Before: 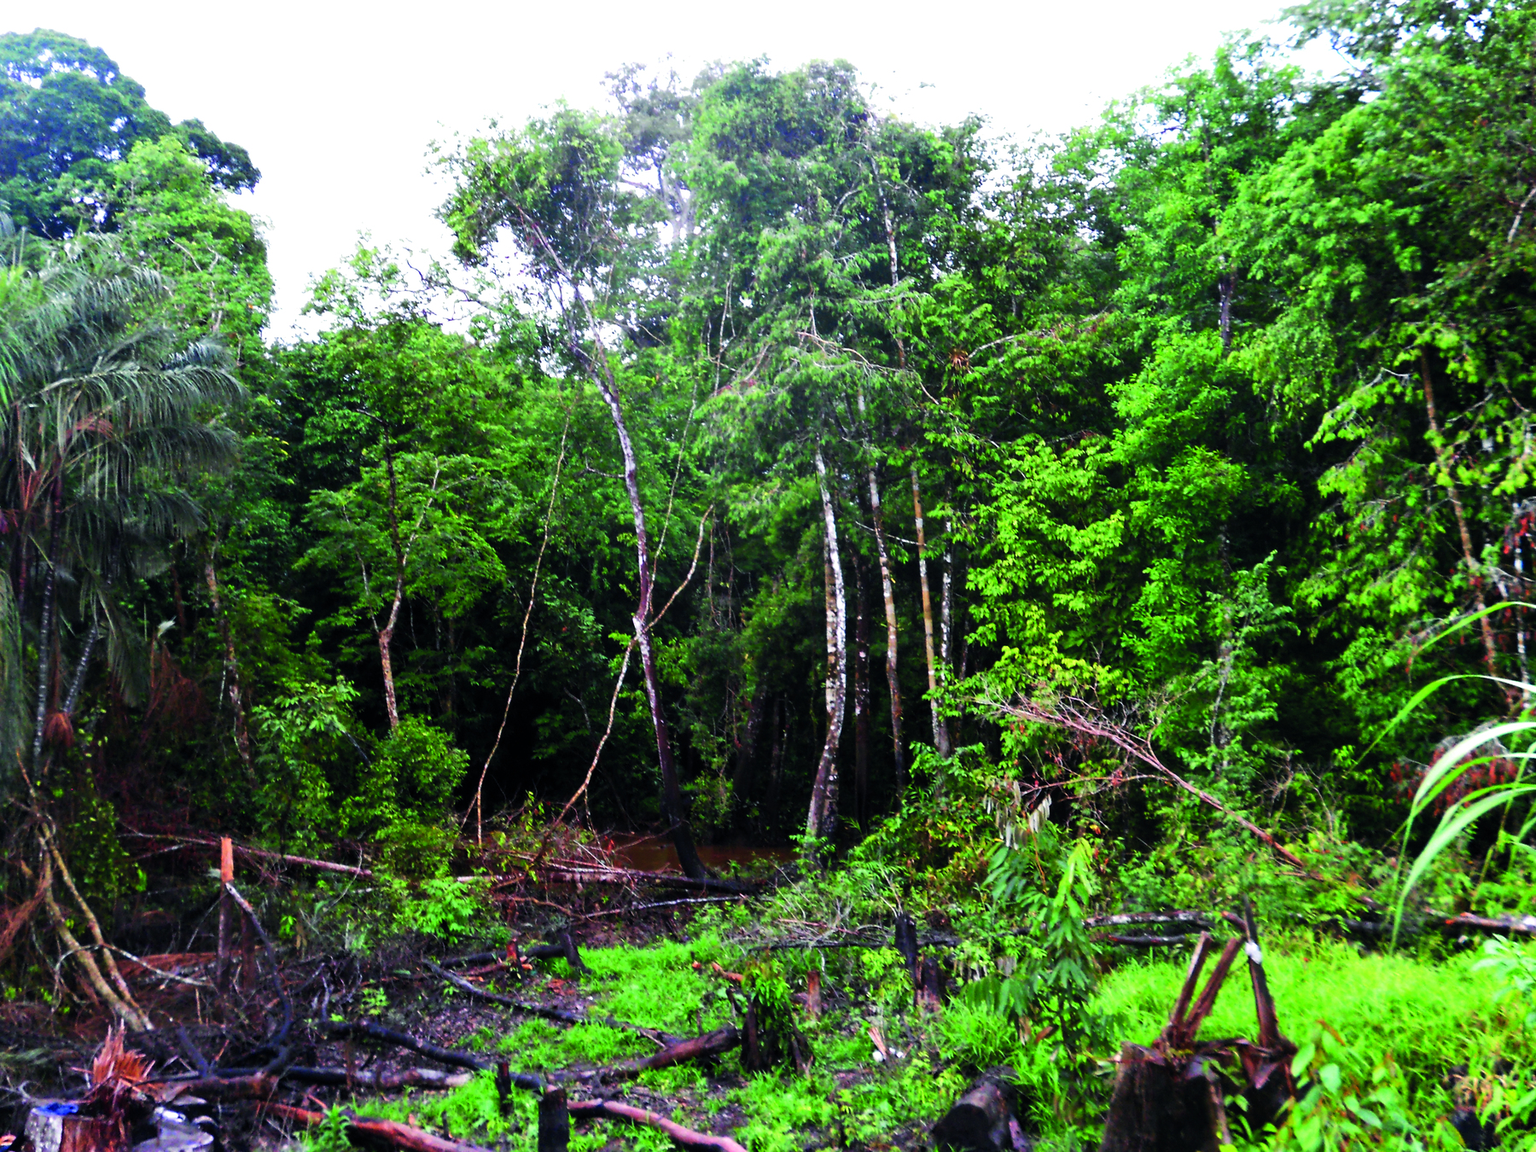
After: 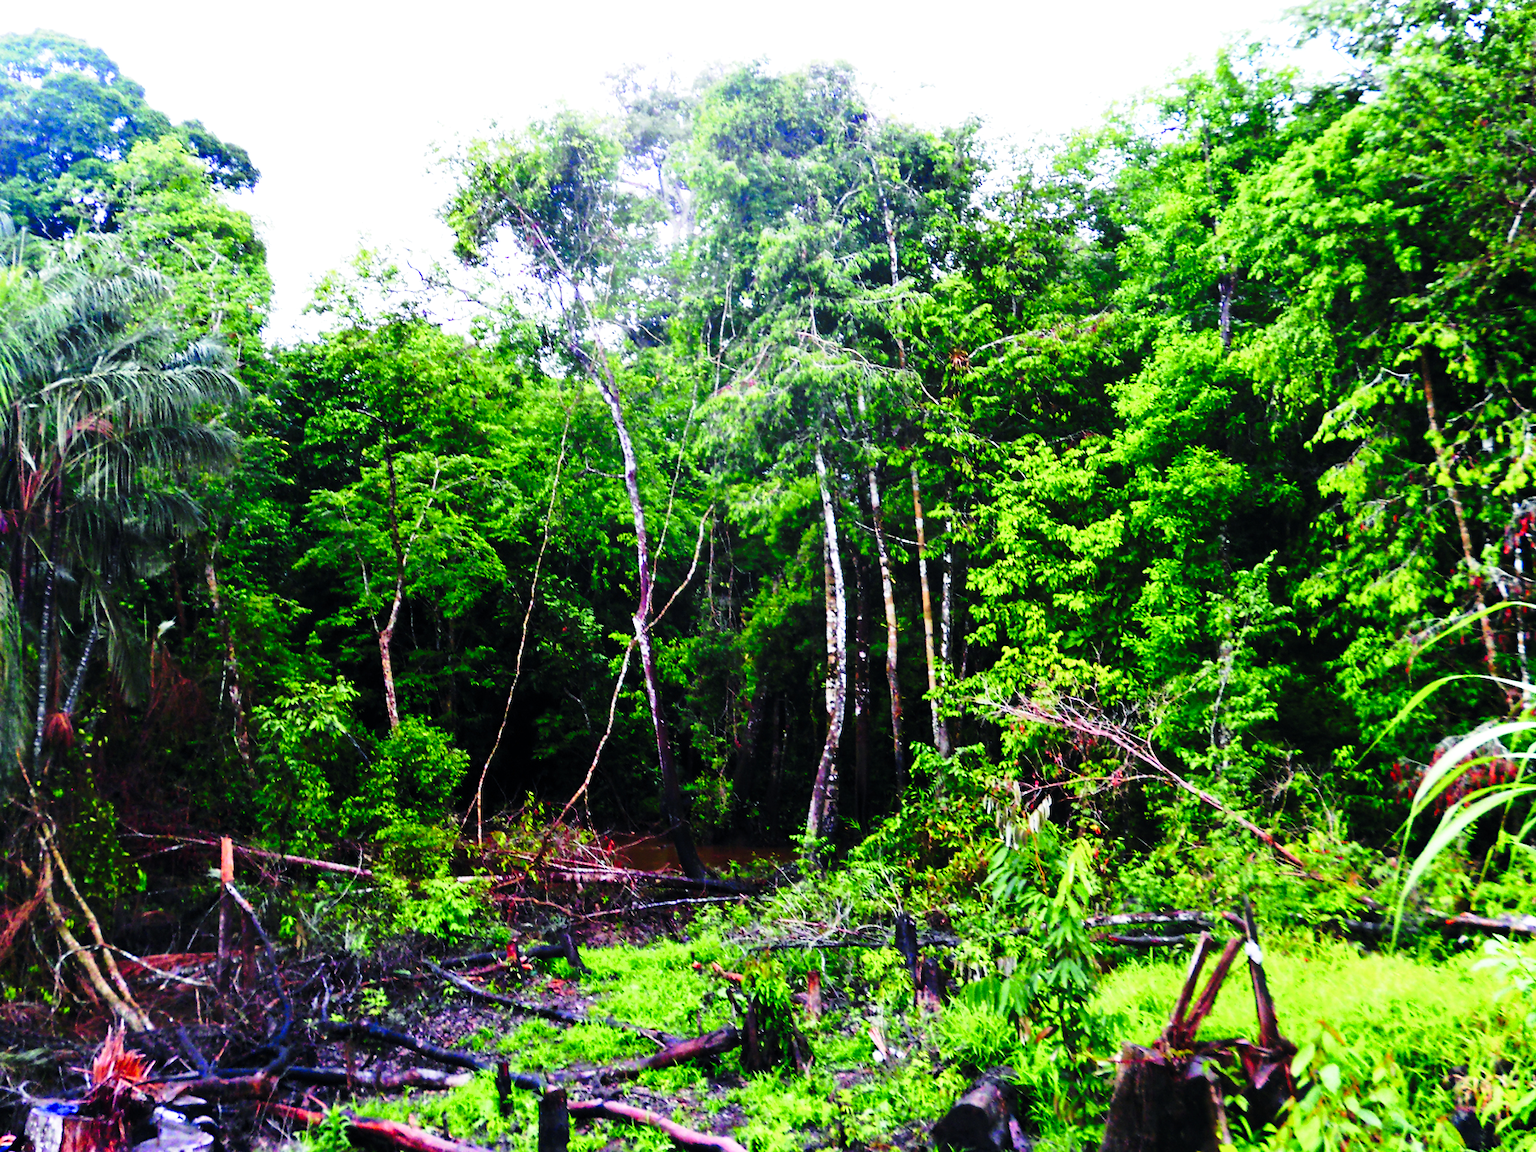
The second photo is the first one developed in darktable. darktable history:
base curve: curves: ch0 [(0, 0) (0.028, 0.03) (0.121, 0.232) (0.46, 0.748) (0.859, 0.968) (1, 1)], preserve colors none
vibrance: on, module defaults
